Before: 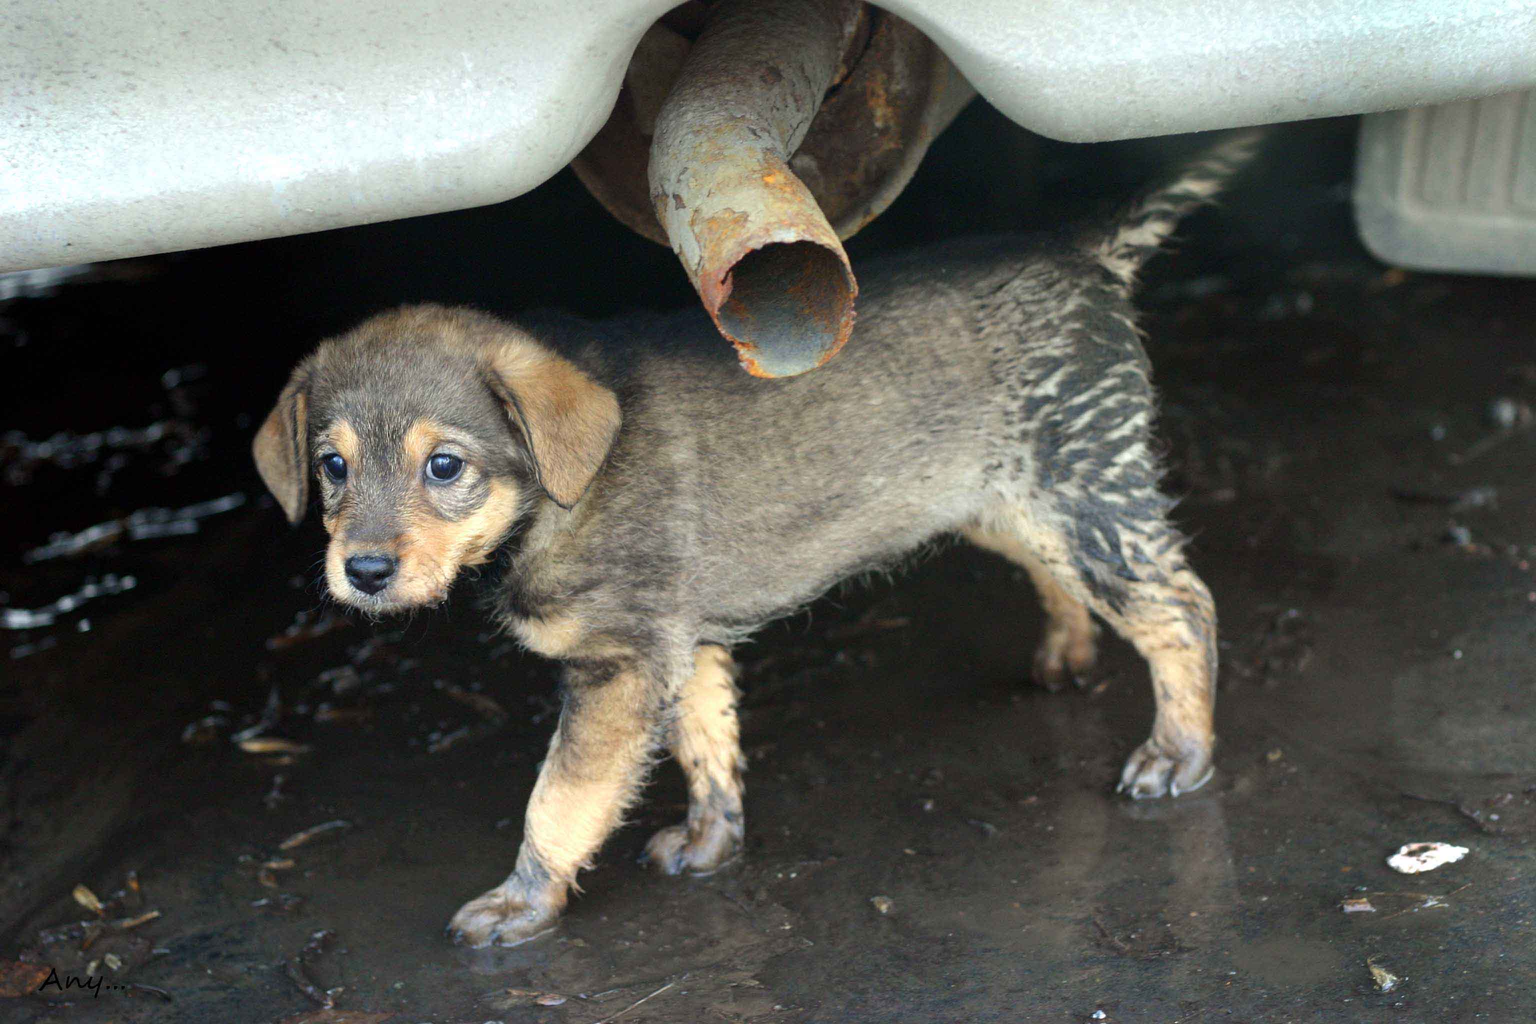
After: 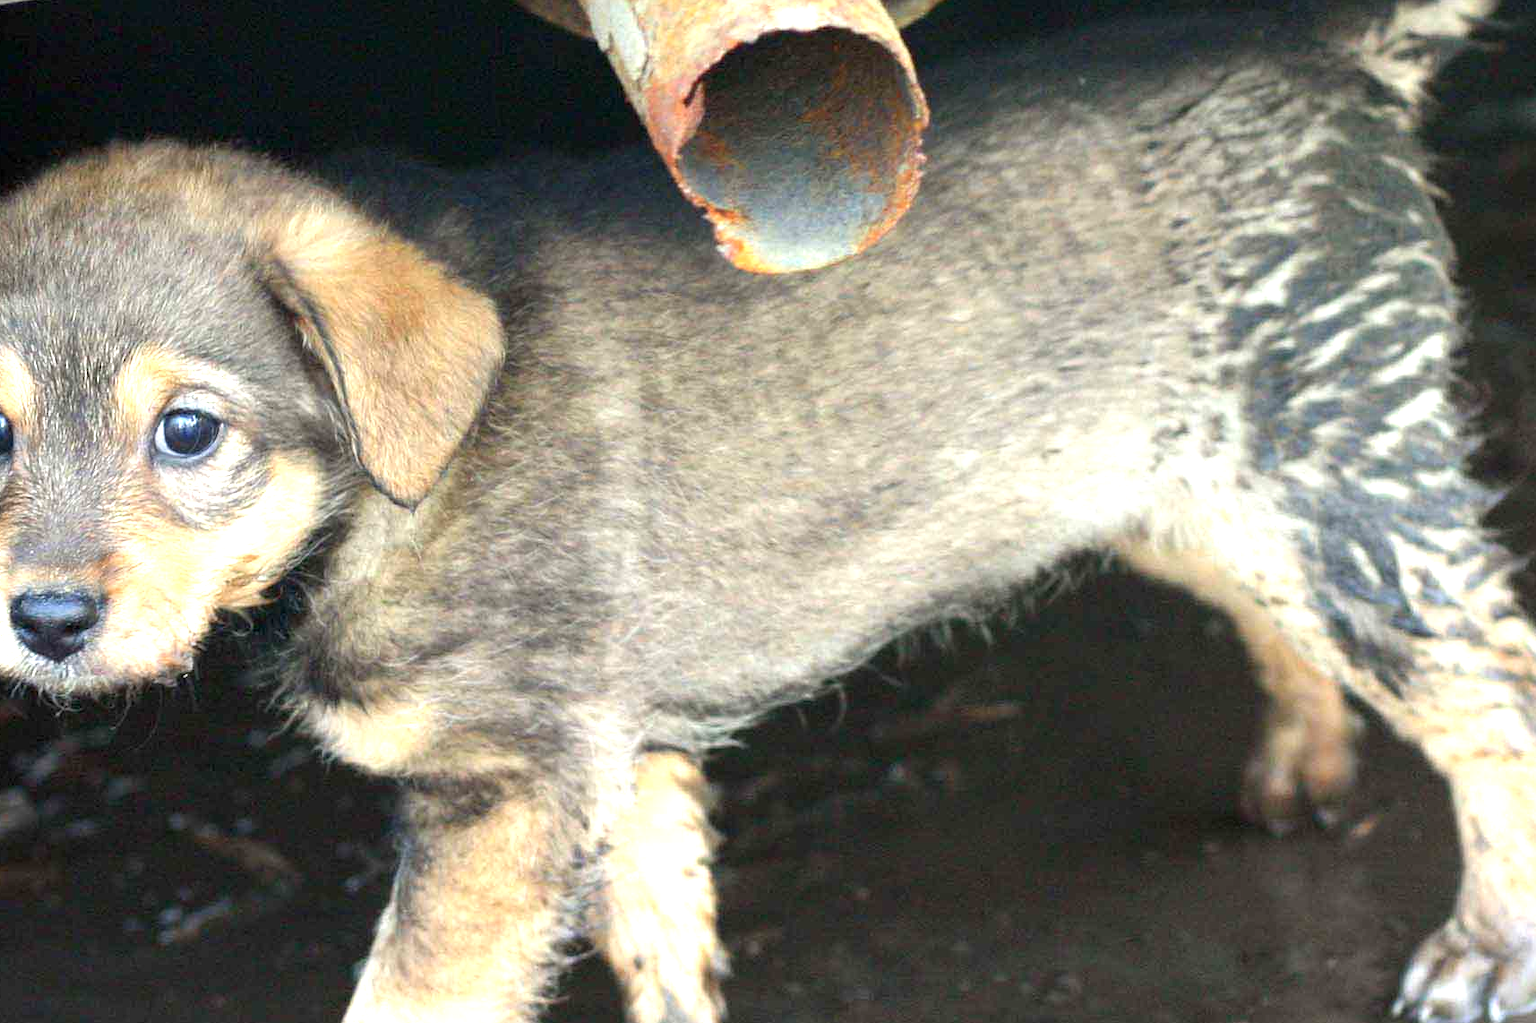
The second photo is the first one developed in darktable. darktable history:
exposure: black level correction 0.001, exposure 0.955 EV, compensate exposure bias true, compensate highlight preservation false
crop and rotate: left 22.13%, top 22.054%, right 22.026%, bottom 22.102%
